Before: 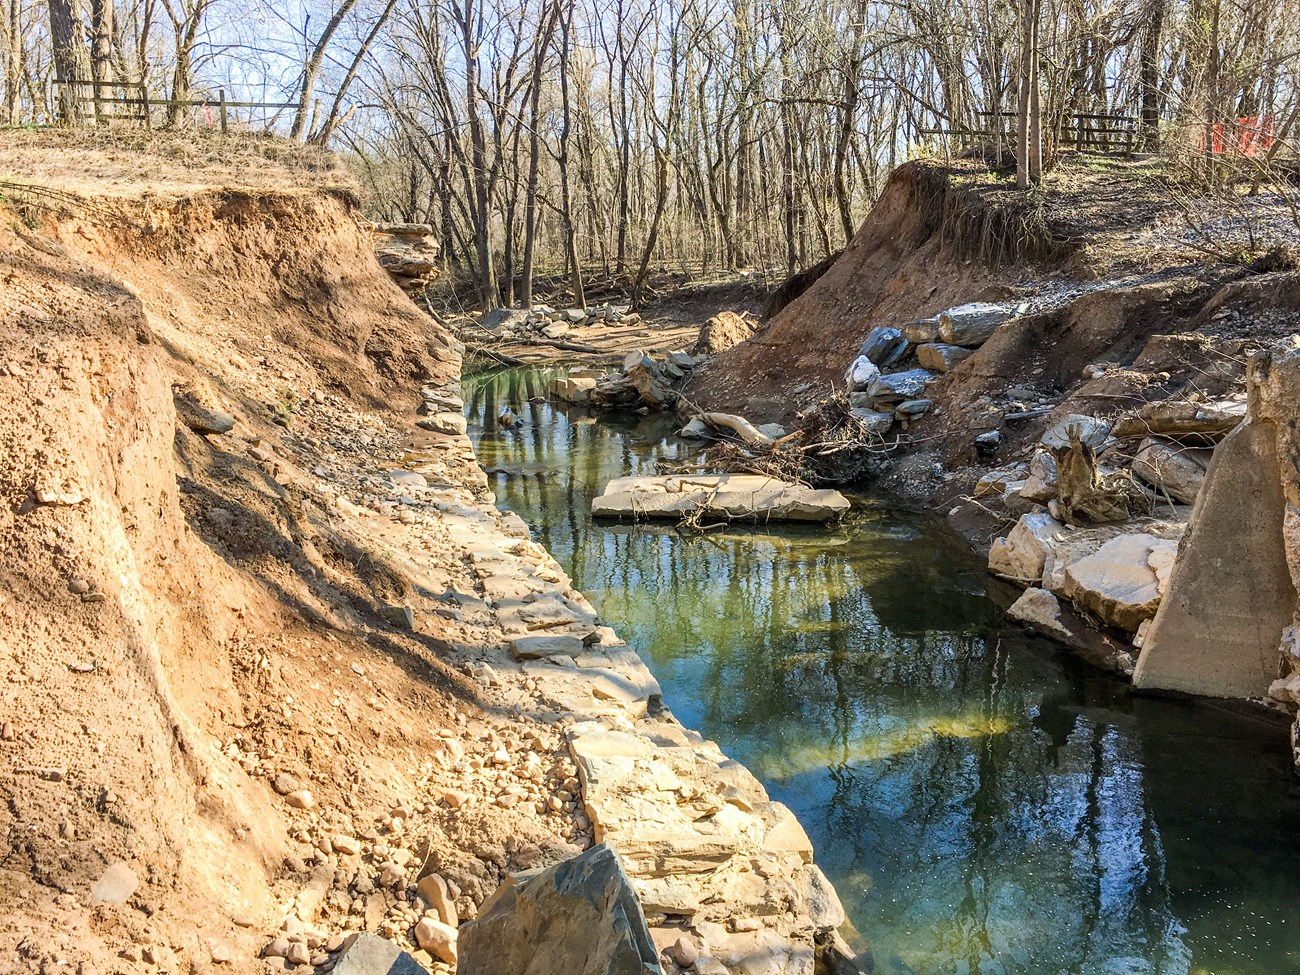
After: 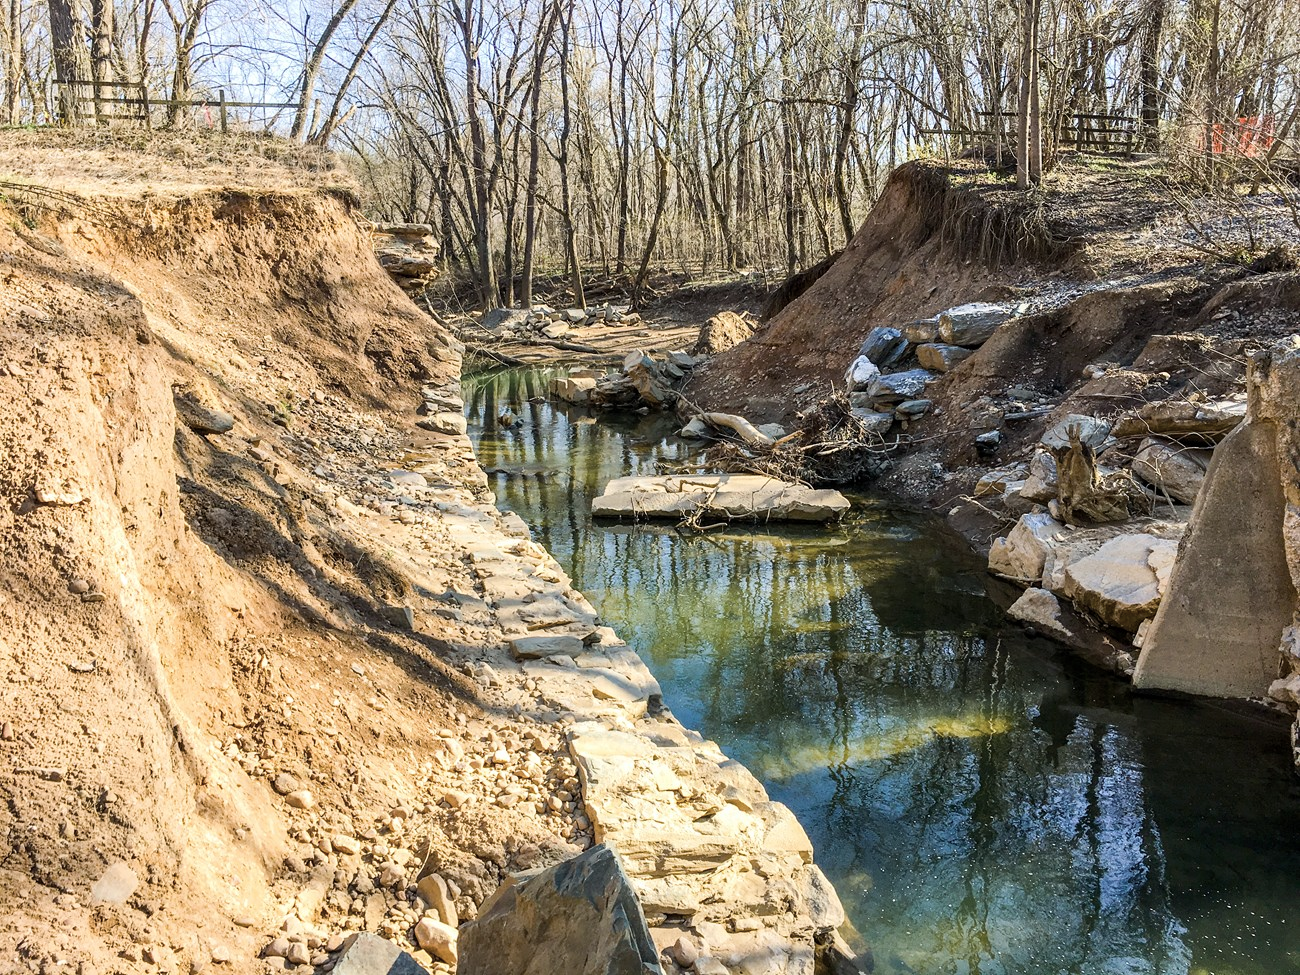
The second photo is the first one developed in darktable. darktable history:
color balance rgb: perceptual saturation grading › global saturation 30%, global vibrance 20%
contrast brightness saturation: contrast 0.1, saturation -0.36
